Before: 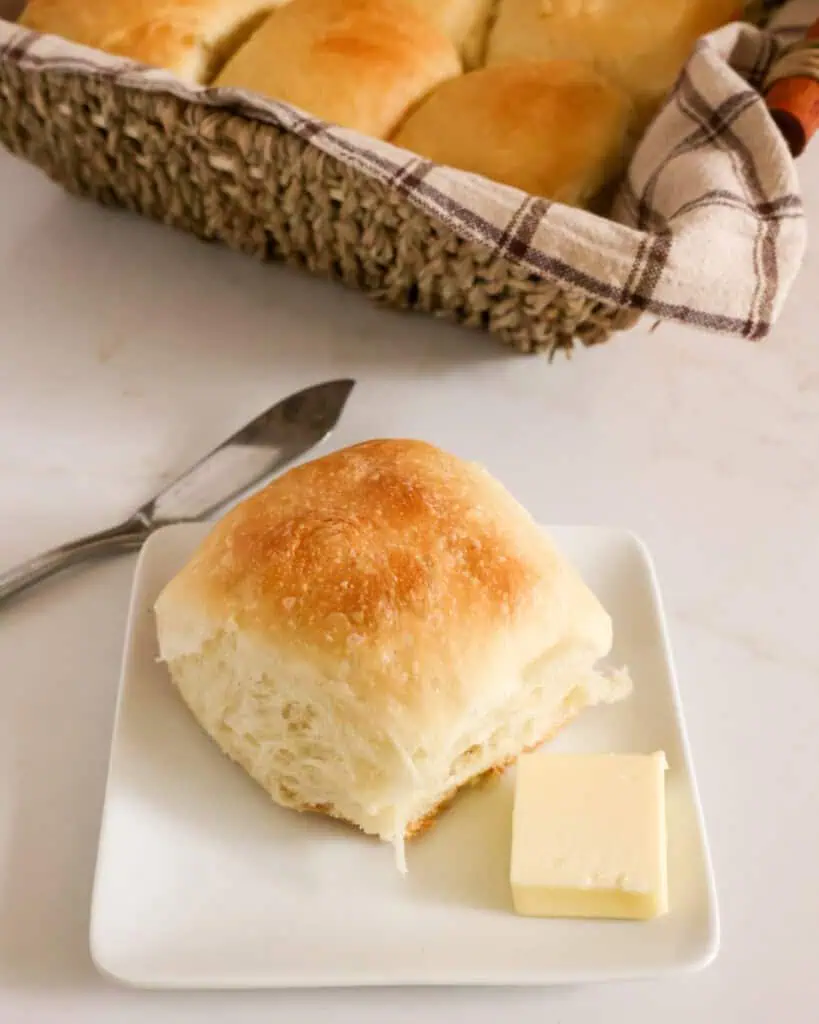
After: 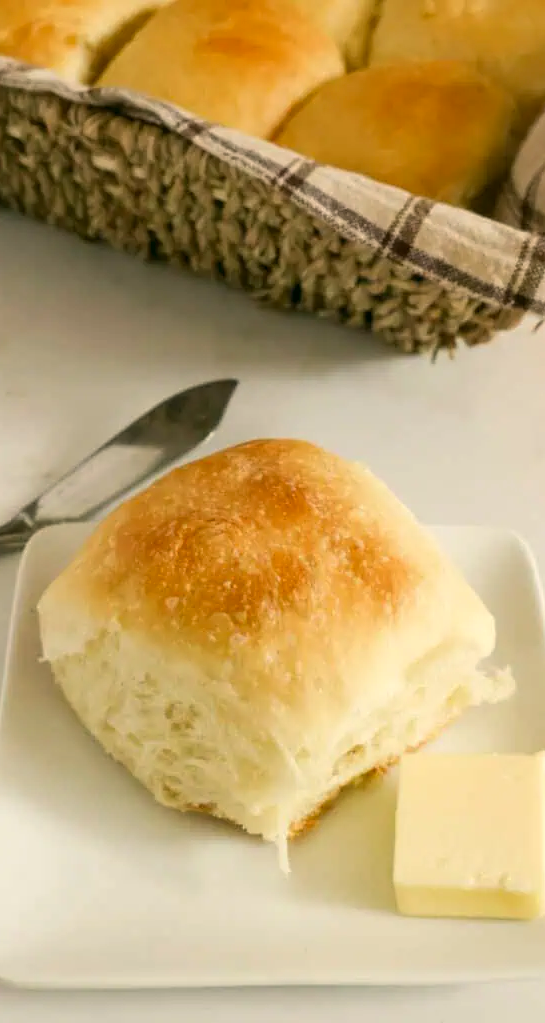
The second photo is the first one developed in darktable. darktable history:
color correction: highlights a* -0.482, highlights b* 9.48, shadows a* -9.48, shadows b* 0.803
crop and rotate: left 14.292%, right 19.041%
